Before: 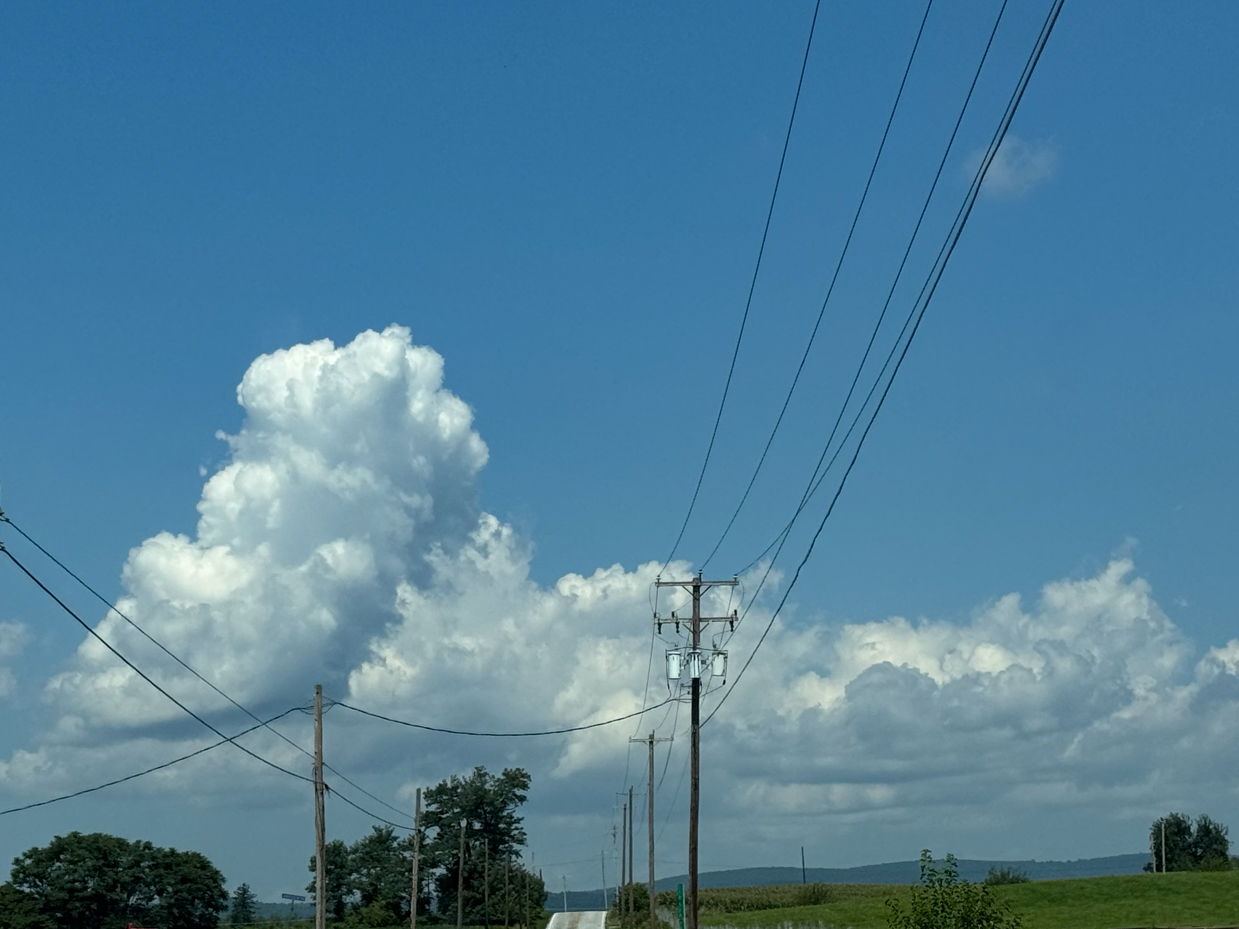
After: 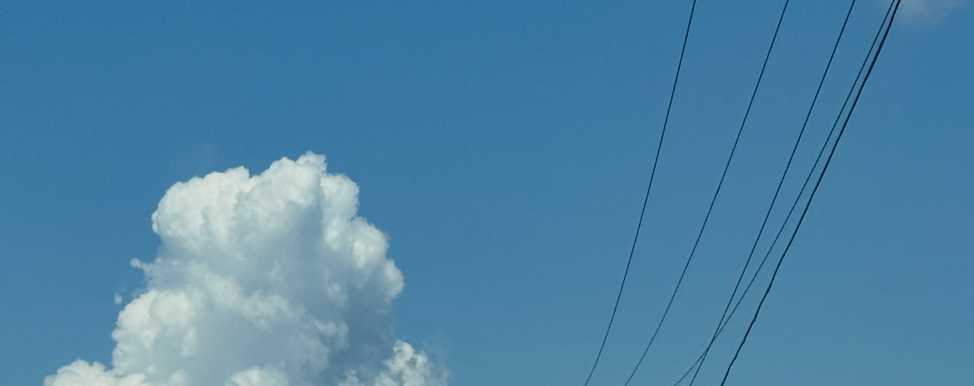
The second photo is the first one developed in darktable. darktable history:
filmic rgb: black relative exposure -7.7 EV, white relative exposure 4.41 EV, target black luminance 0%, hardness 3.76, latitude 50.84%, contrast 1.069, highlights saturation mix 8.98%, shadows ↔ highlights balance -0.217%
crop: left 6.863%, top 18.56%, right 14.498%, bottom 39.801%
